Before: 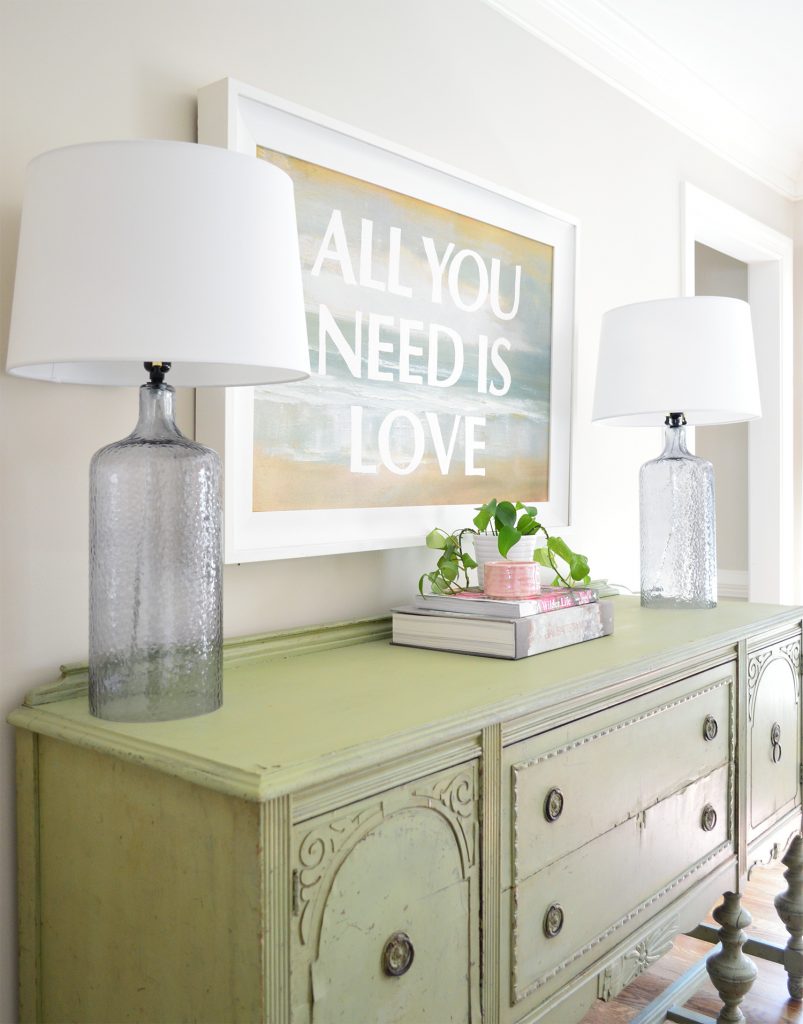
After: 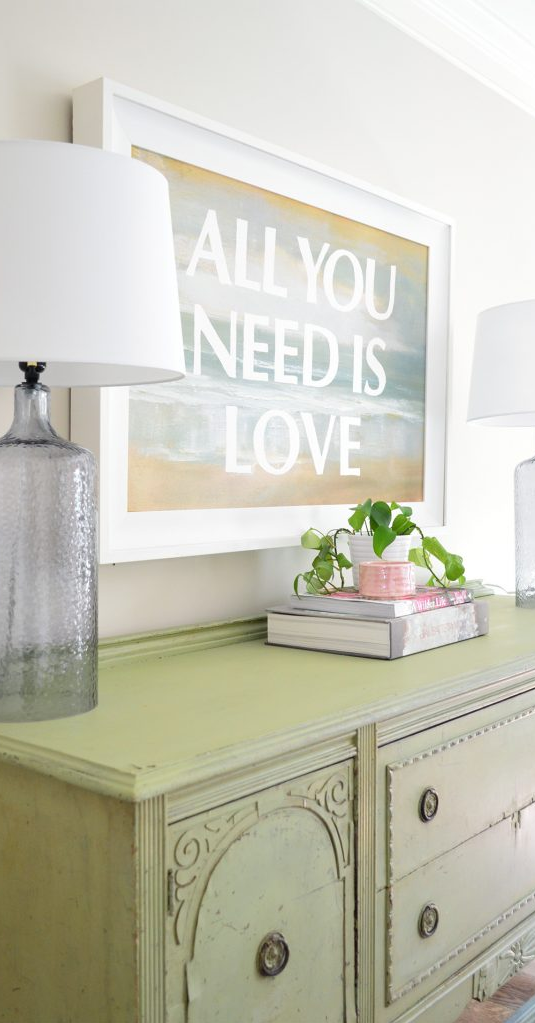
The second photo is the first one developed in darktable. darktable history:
crop and rotate: left 15.621%, right 17.704%
